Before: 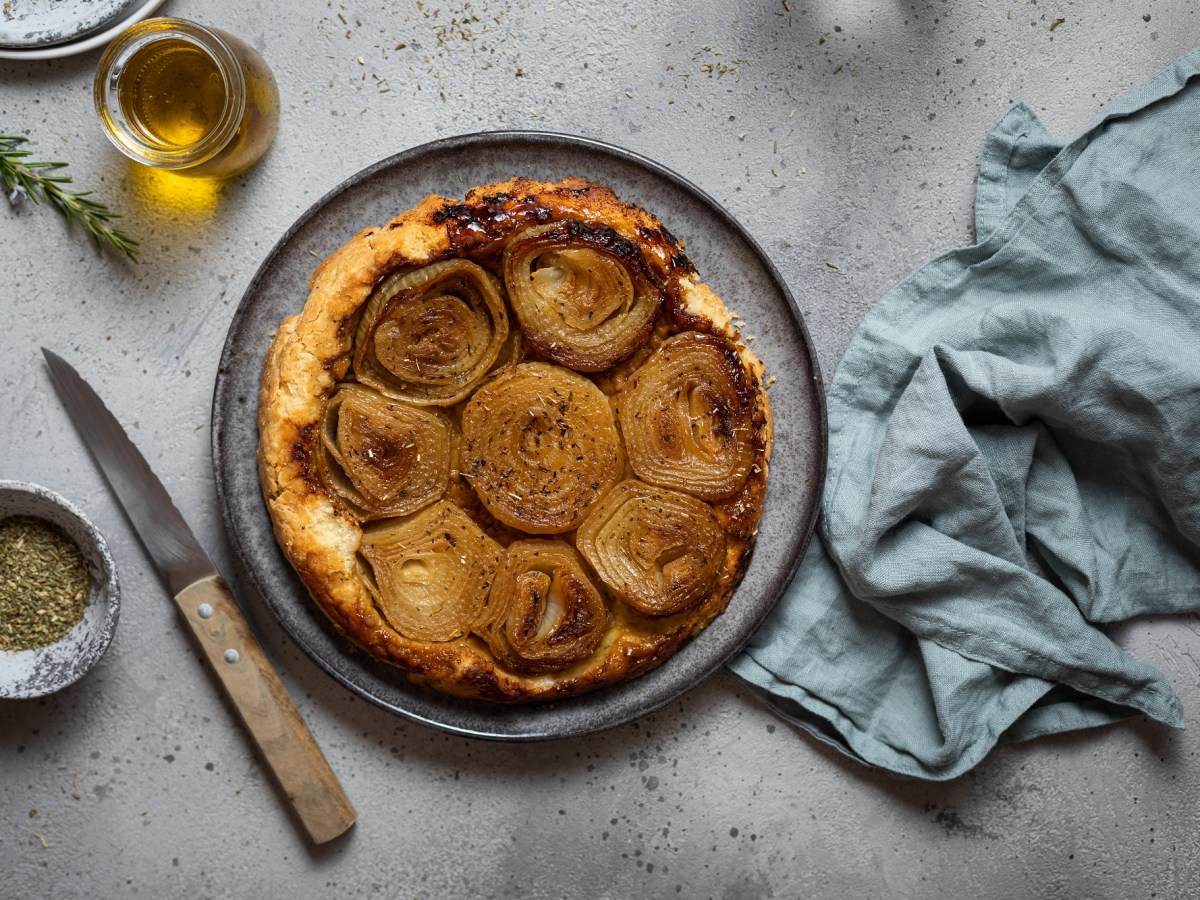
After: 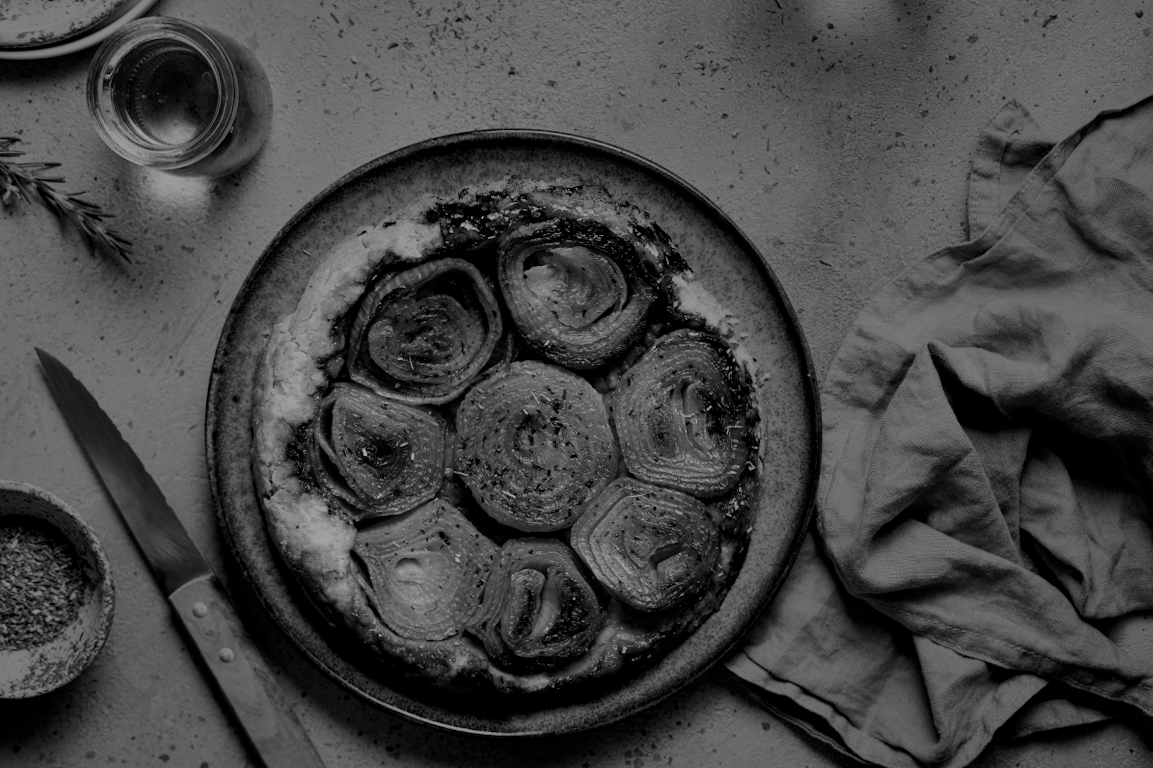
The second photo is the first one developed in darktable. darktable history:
shadows and highlights: shadows 20.91, highlights -82.73, soften with gaussian
crop and rotate: angle 0.2°, left 0.275%, right 3.127%, bottom 14.18%
white balance: red 0.98, blue 1.61
monochrome: a 79.32, b 81.83, size 1.1
filmic rgb: middle gray luminance 29%, black relative exposure -10.3 EV, white relative exposure 5.5 EV, threshold 6 EV, target black luminance 0%, hardness 3.95, latitude 2.04%, contrast 1.132, highlights saturation mix 5%, shadows ↔ highlights balance 15.11%, add noise in highlights 0, preserve chrominance no, color science v3 (2019), use custom middle-gray values true, iterations of high-quality reconstruction 0, contrast in highlights soft, enable highlight reconstruction true
exposure: black level correction 0.007, exposure 0.093 EV, compensate highlight preservation false
